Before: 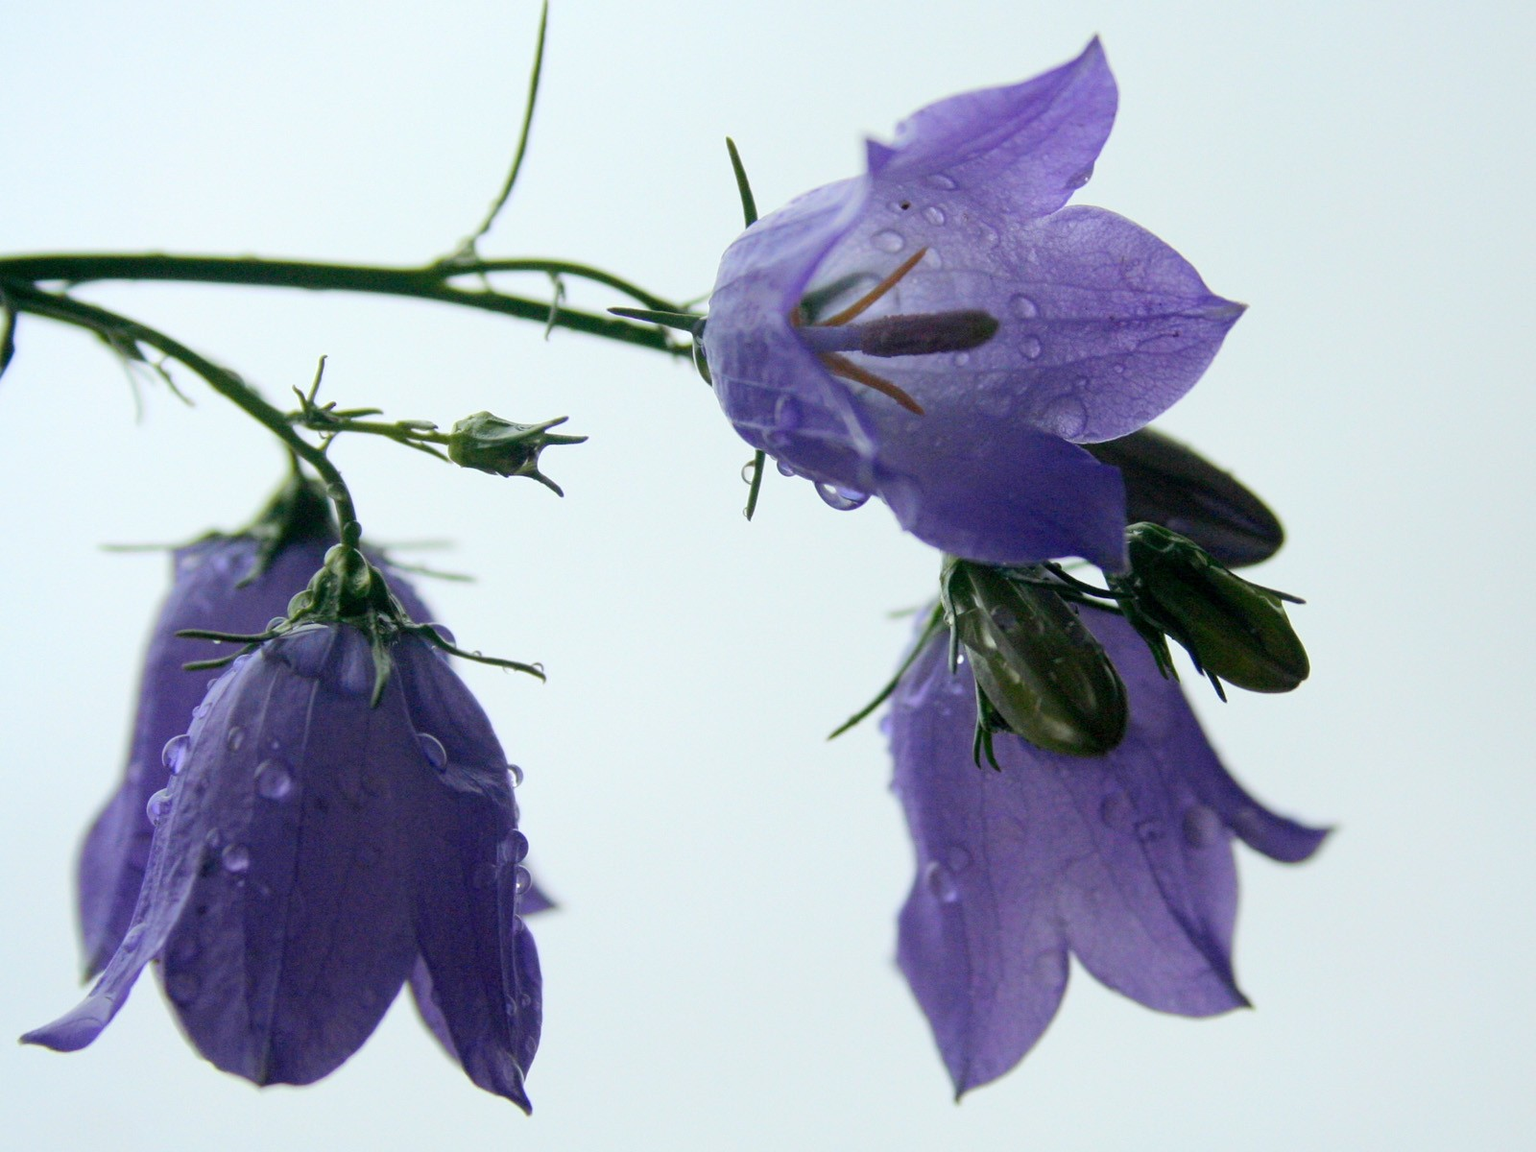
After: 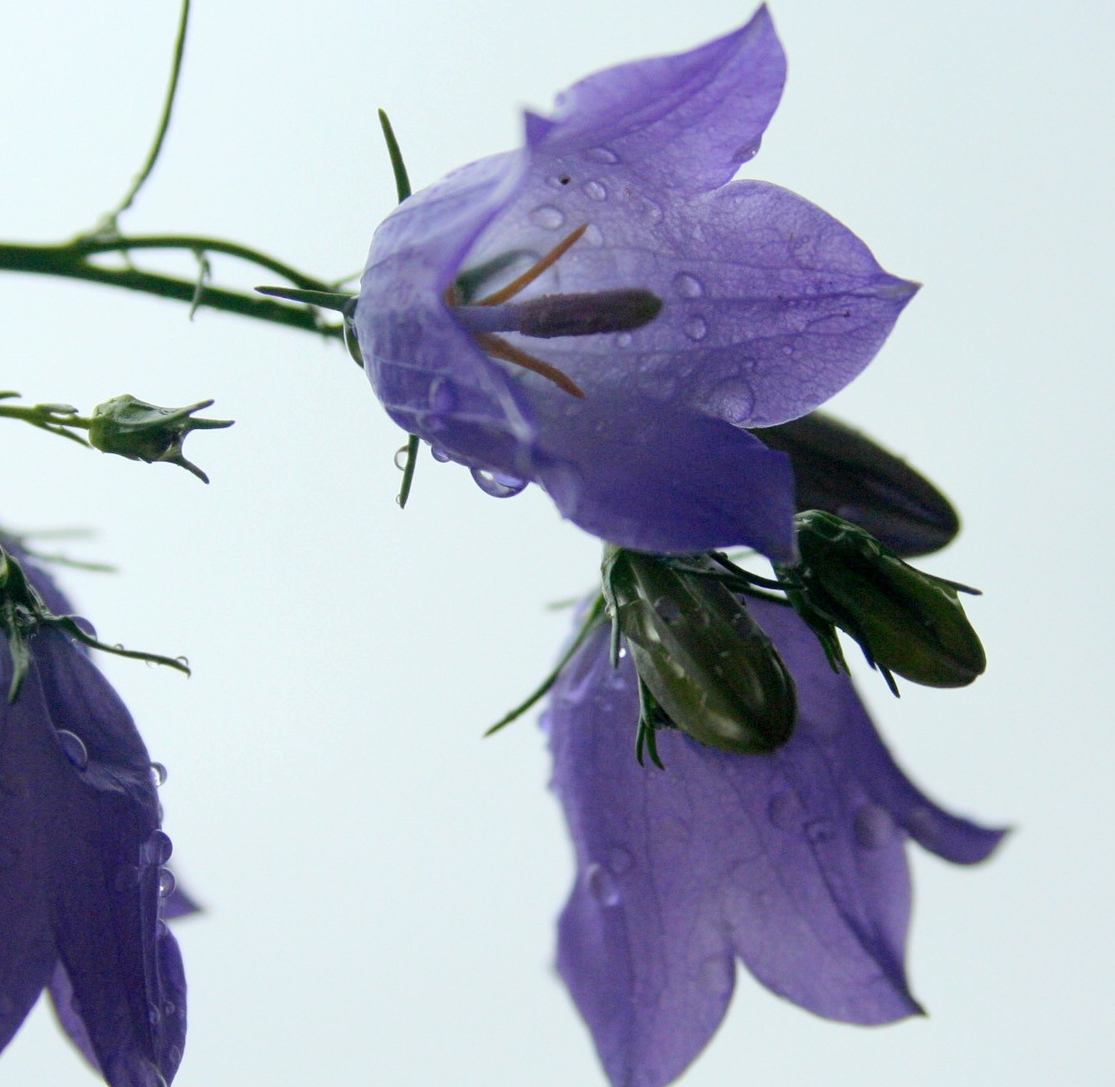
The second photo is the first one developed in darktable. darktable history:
tone equalizer: edges refinement/feathering 500, mask exposure compensation -1.25 EV, preserve details no
crop and rotate: left 23.626%, top 2.84%, right 6.662%, bottom 6.543%
